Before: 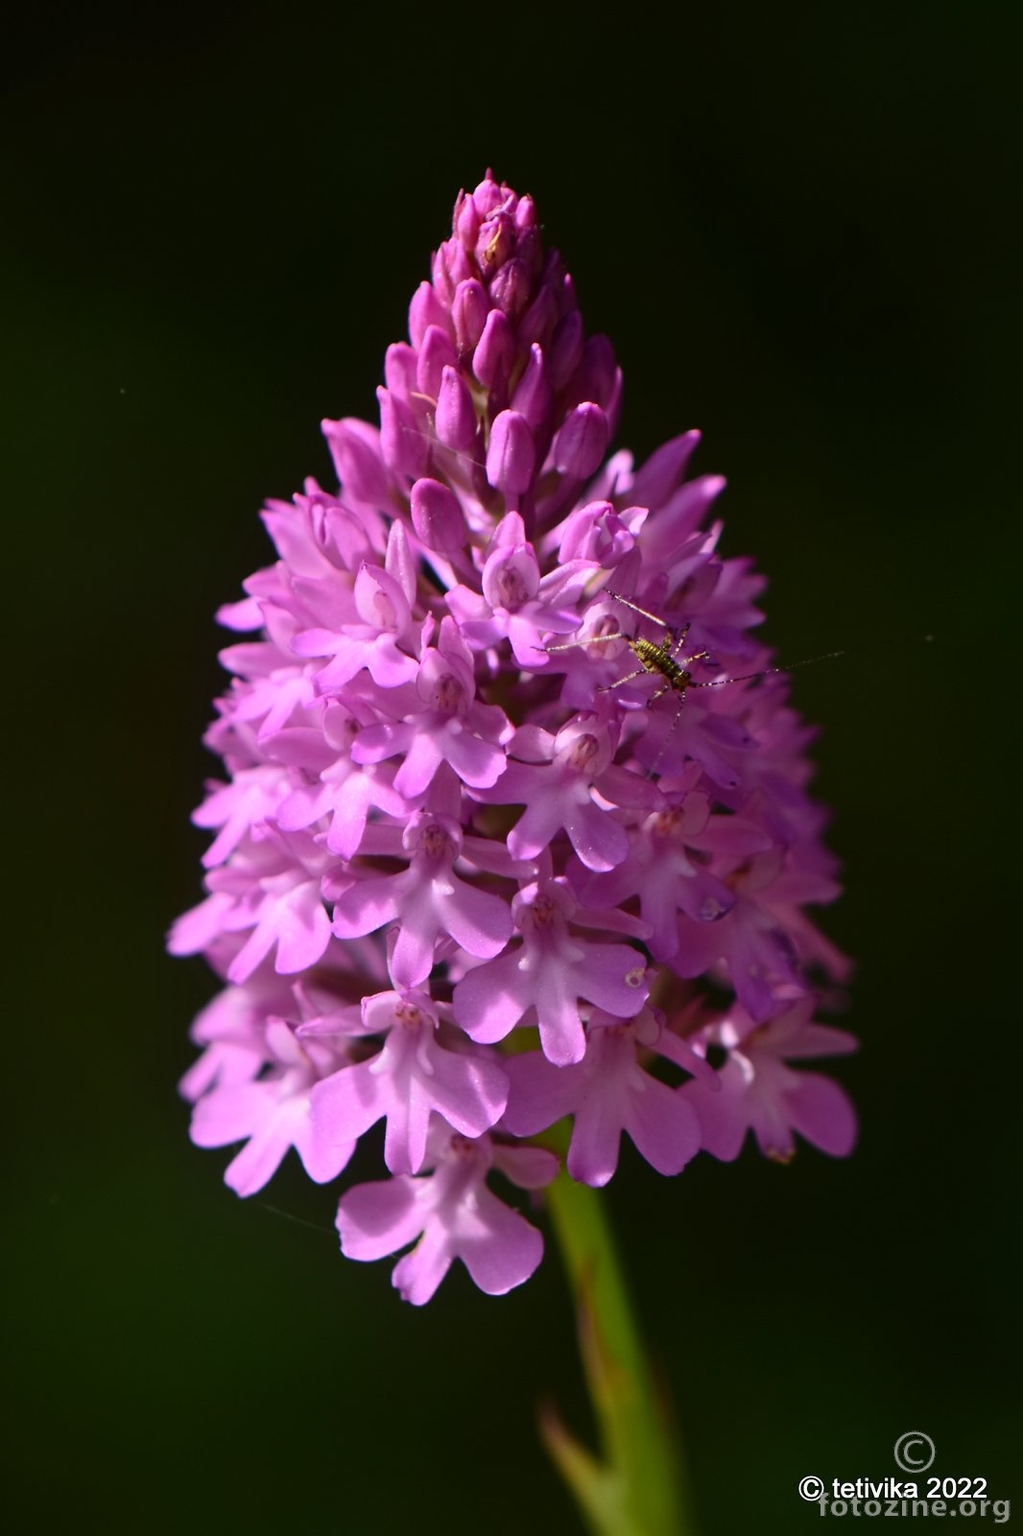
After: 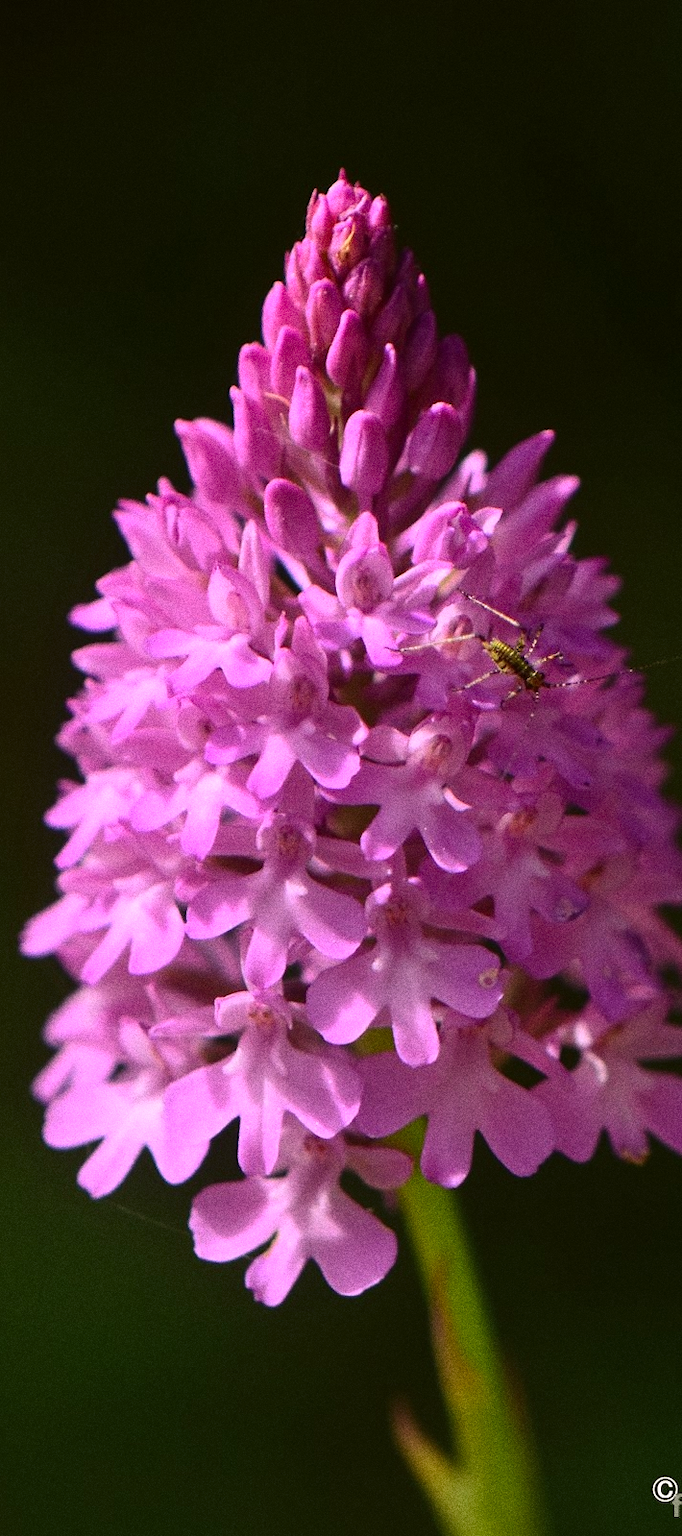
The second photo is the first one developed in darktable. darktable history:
contrast brightness saturation: contrast 0.03, brightness 0.06, saturation 0.13
grain: coarseness 0.09 ISO, strength 40%
color correction: highlights a* 3.12, highlights b* -1.55, shadows a* -0.101, shadows b* 2.52, saturation 0.98
crop and rotate: left 14.436%, right 18.898%
rgb curve: curves: ch2 [(0, 0) (0.567, 0.512) (1, 1)], mode RGB, independent channels
